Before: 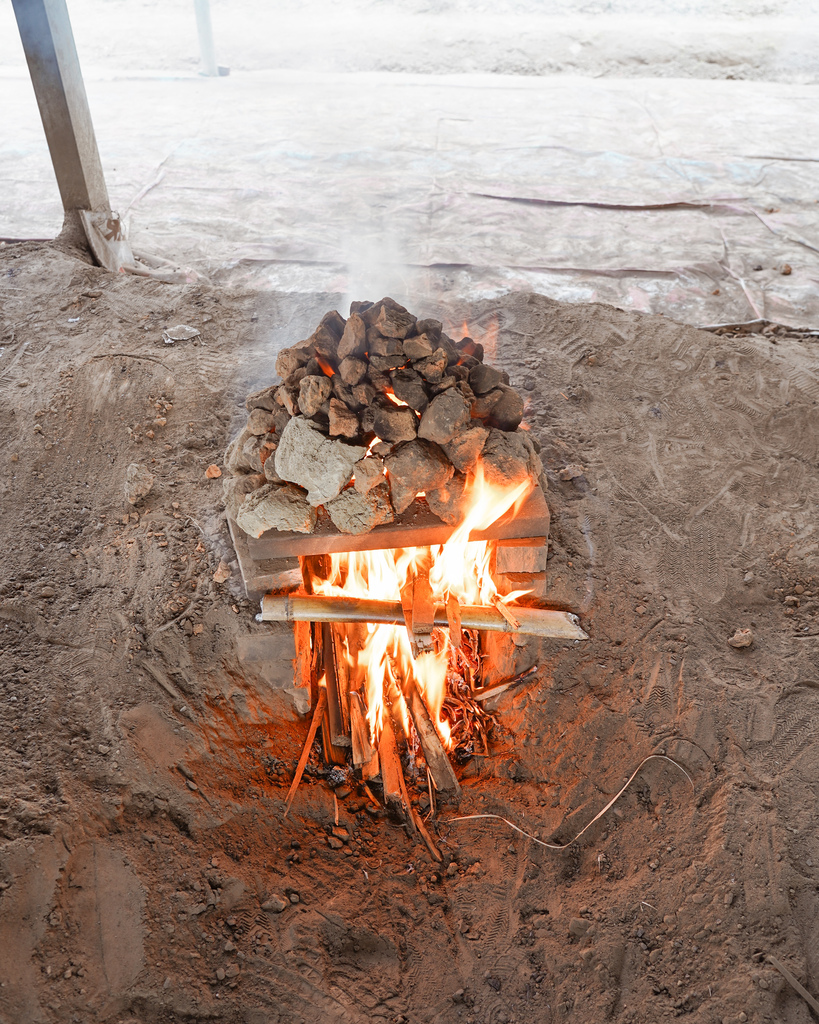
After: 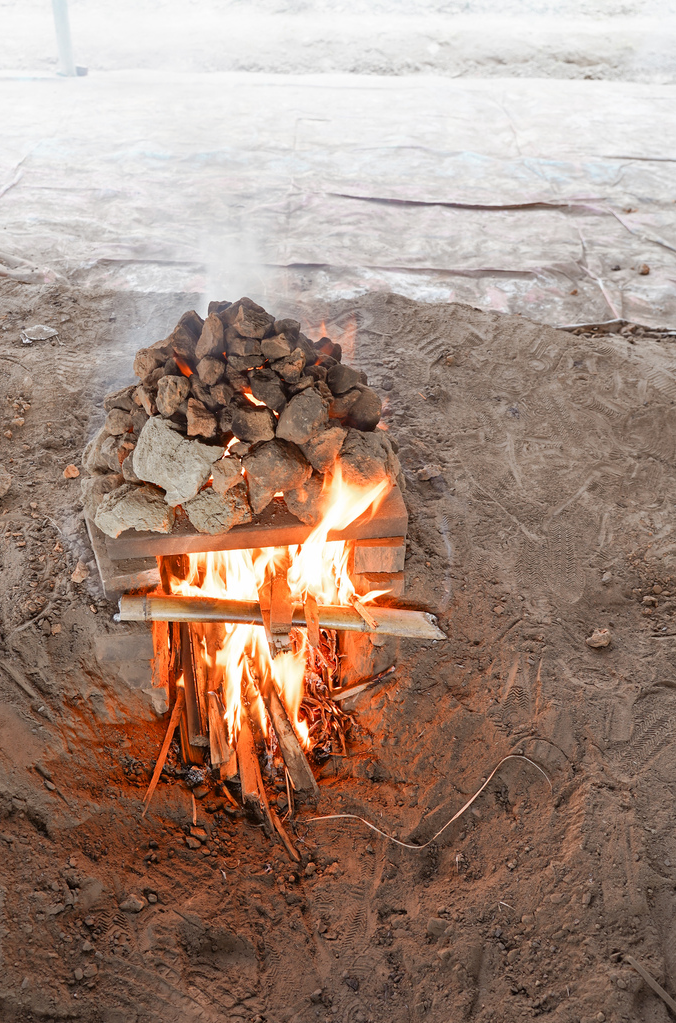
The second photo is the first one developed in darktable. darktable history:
exposure: black level correction 0.001, compensate highlight preservation false
crop: left 17.387%, bottom 0.019%
